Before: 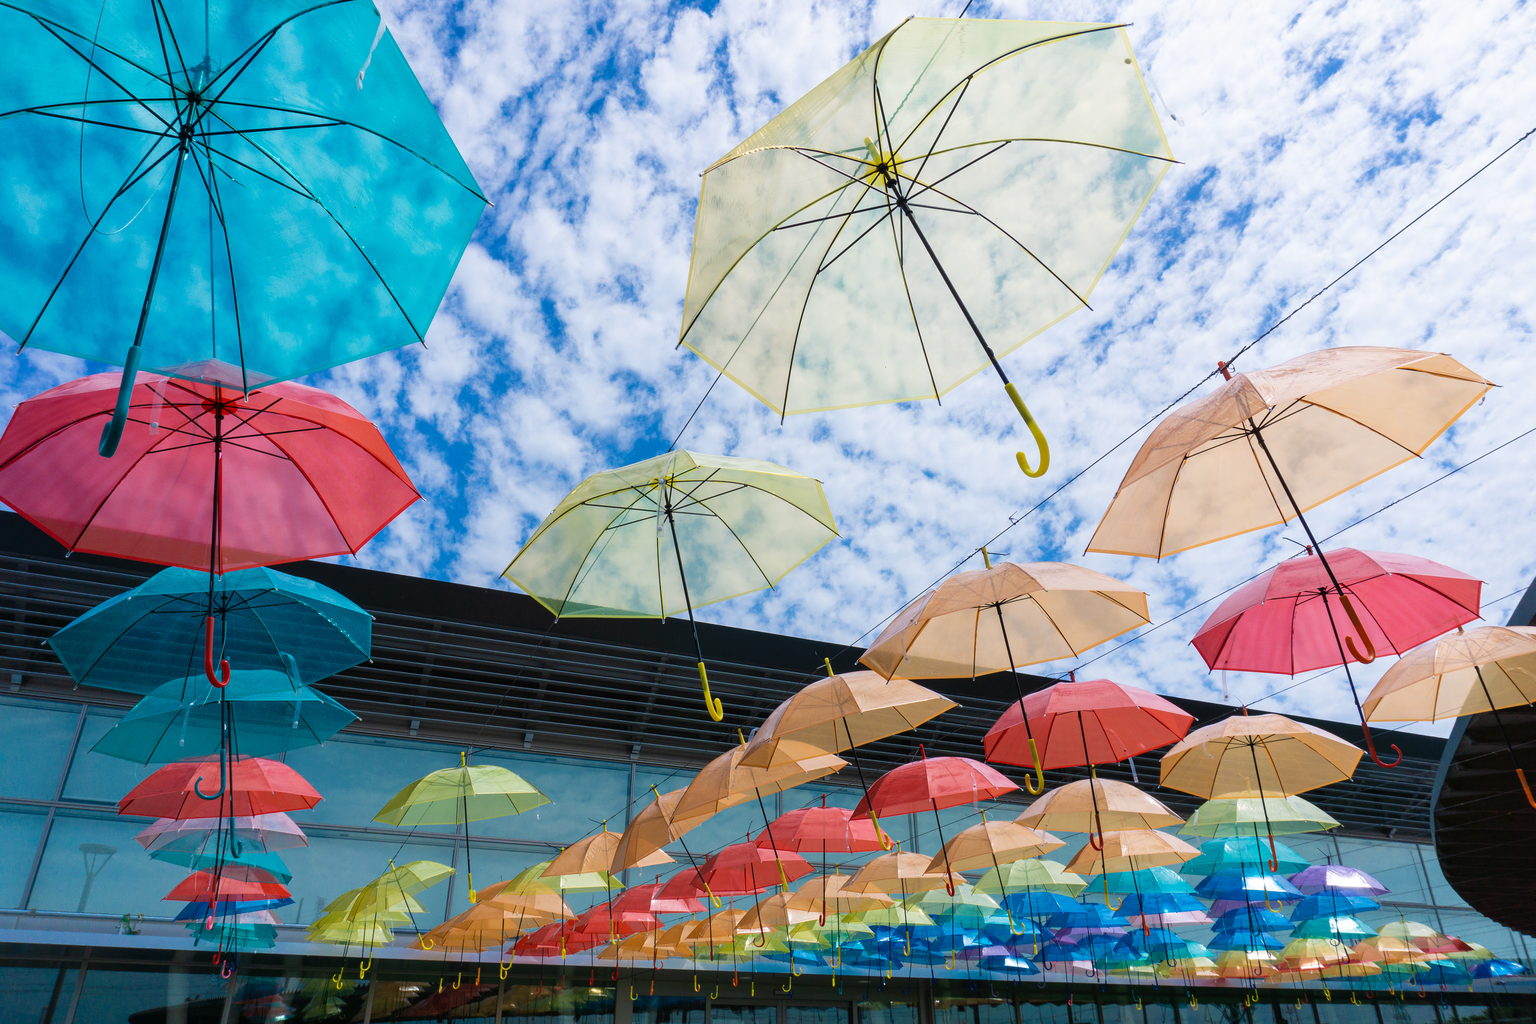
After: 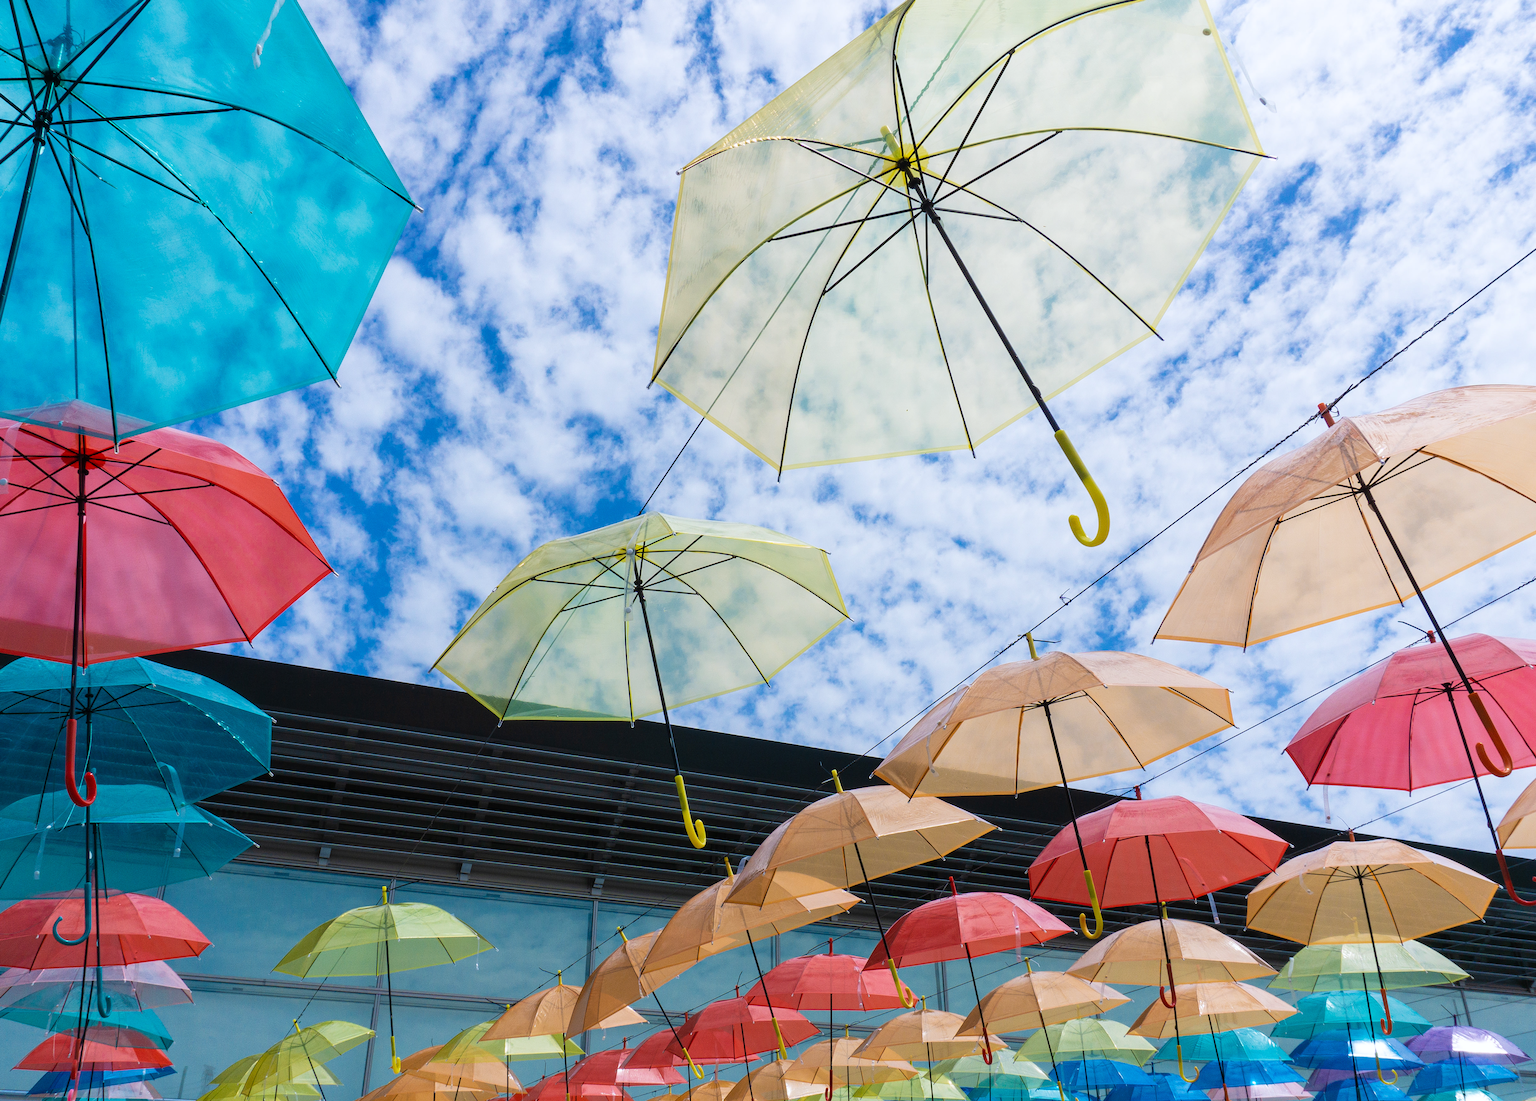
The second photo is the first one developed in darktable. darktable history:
white balance: red 0.988, blue 1.017
crop: left 9.929%, top 3.475%, right 9.188%, bottom 9.529%
